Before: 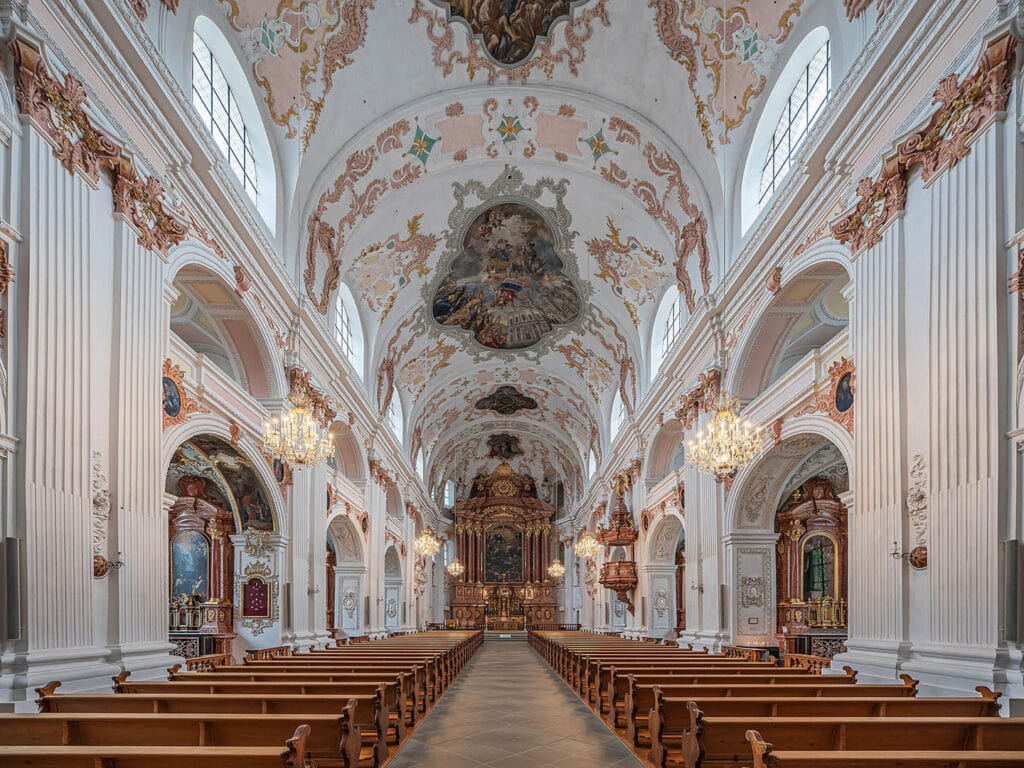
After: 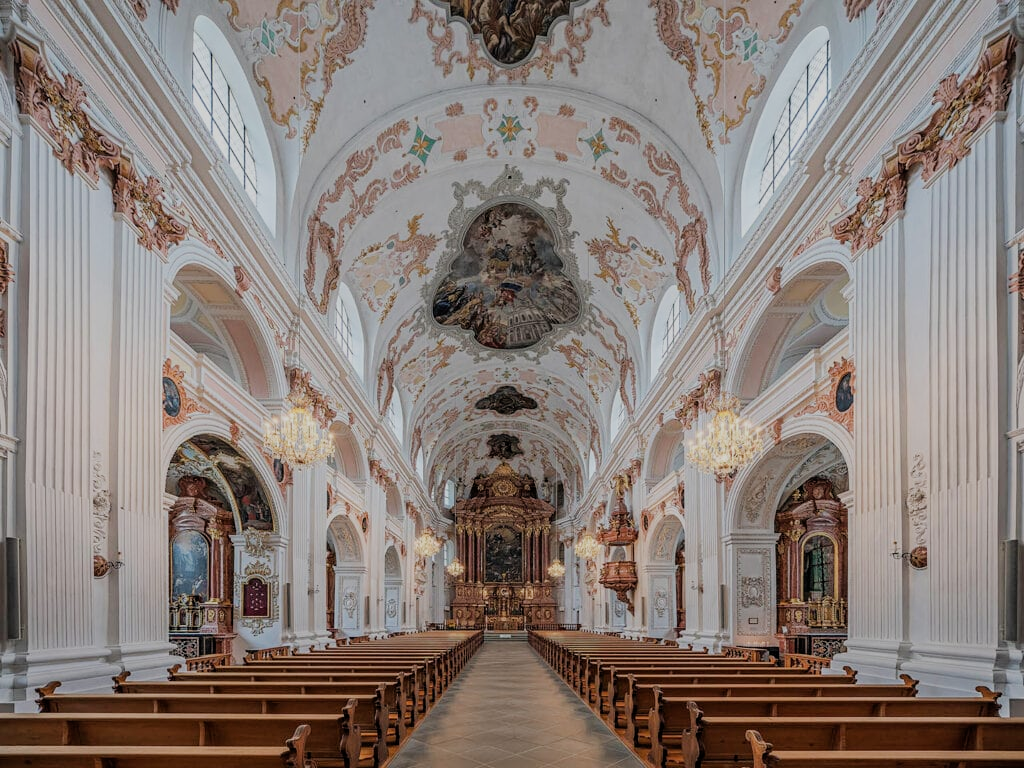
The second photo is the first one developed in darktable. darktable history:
filmic rgb: black relative exposure -6.72 EV, white relative exposure 4.56 EV, hardness 3.24
